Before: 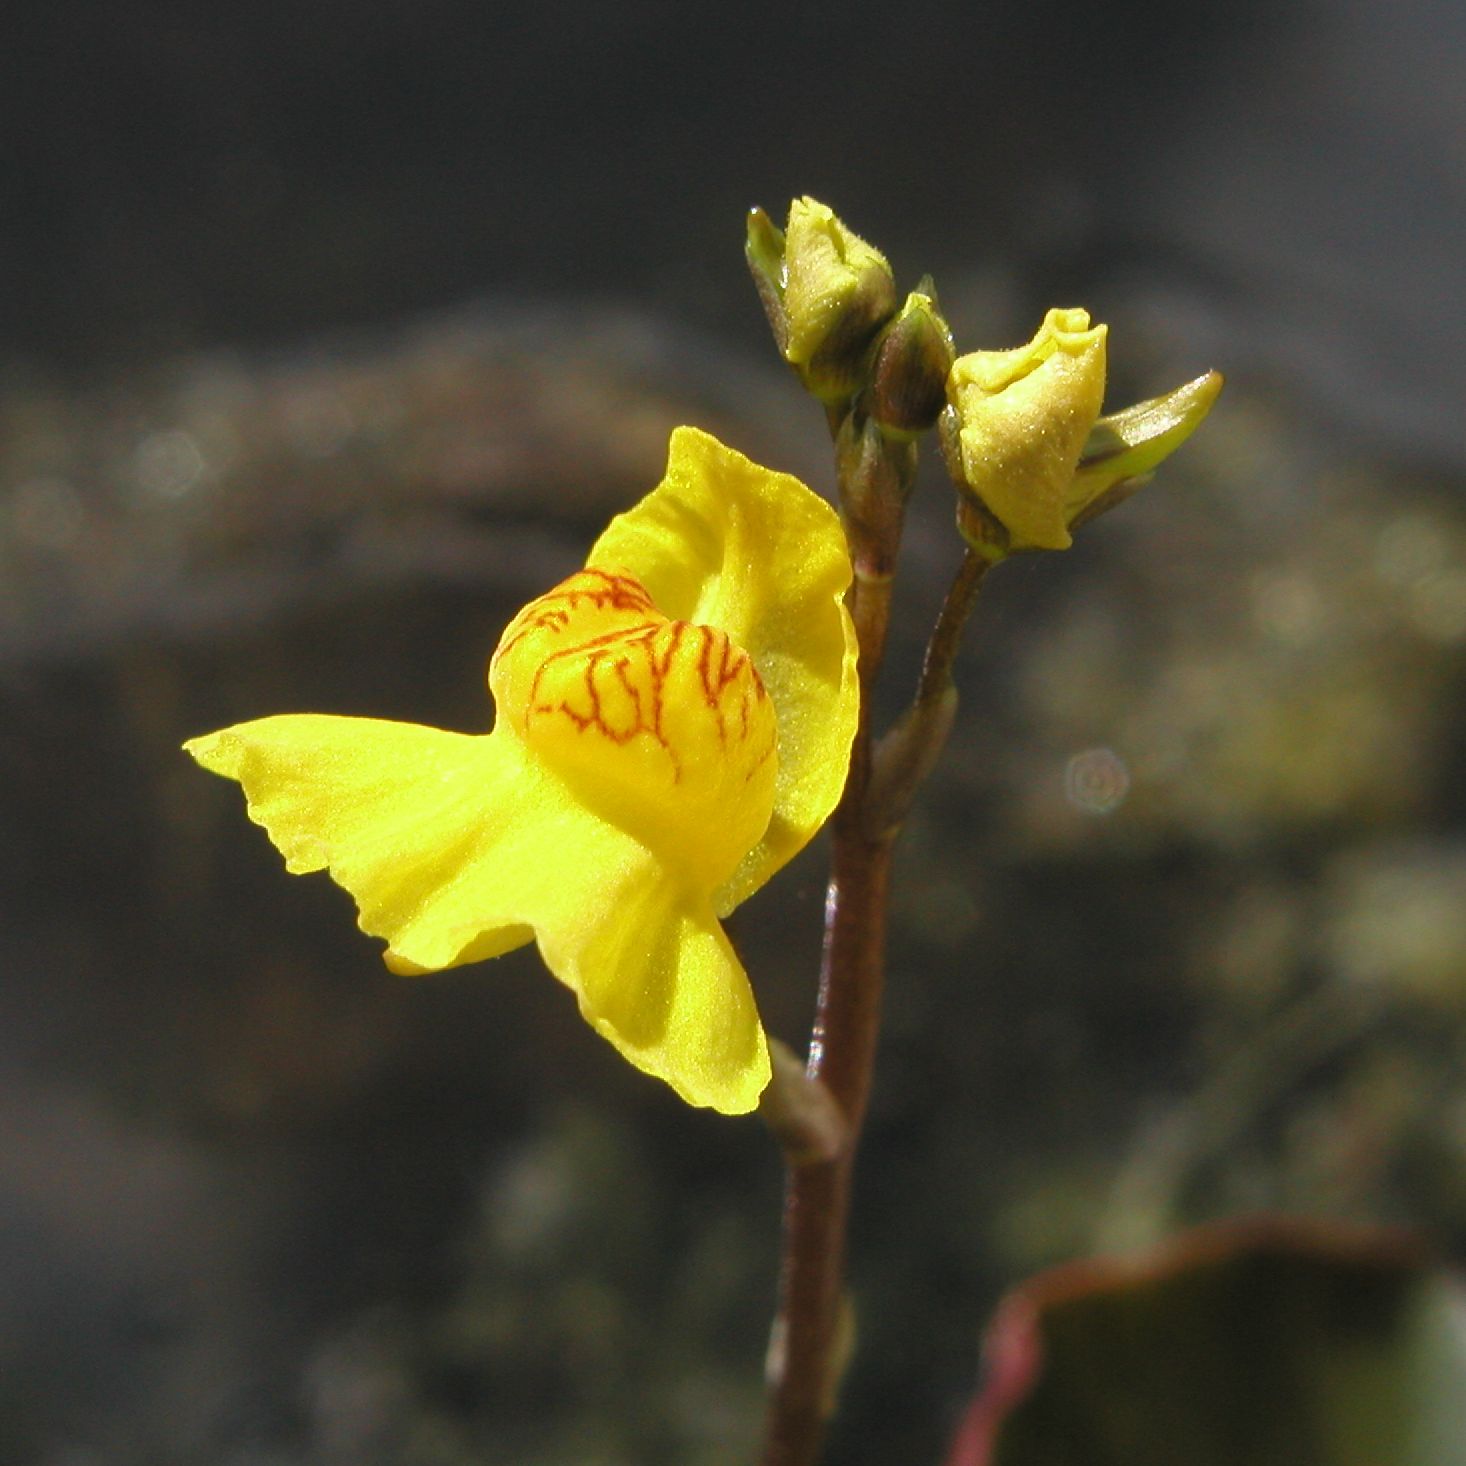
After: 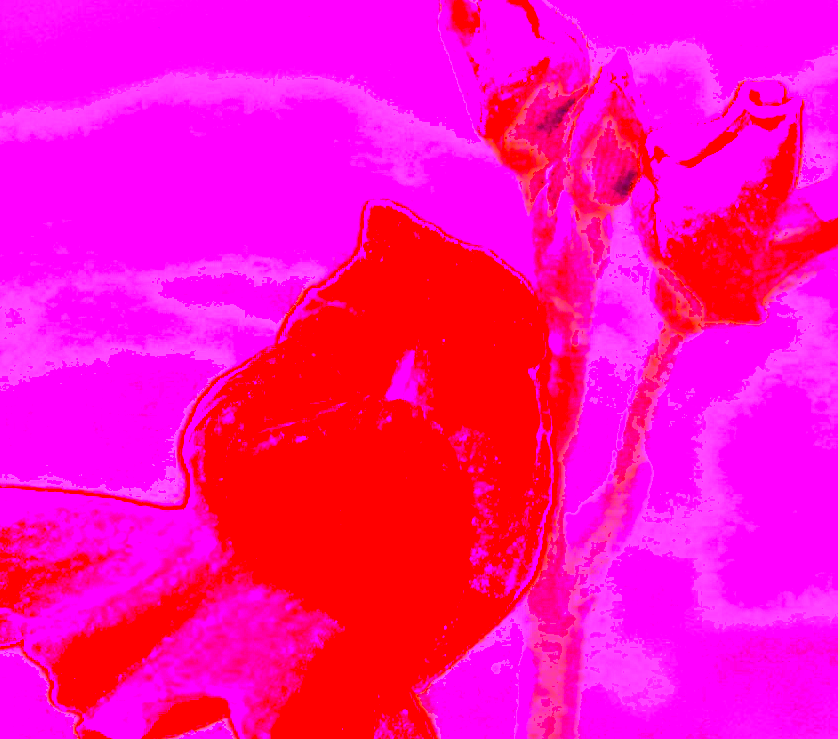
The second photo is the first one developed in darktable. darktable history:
white balance: red 8, blue 8
crop: left 20.932%, top 15.471%, right 21.848%, bottom 34.081%
shadows and highlights: shadows 20.55, highlights -20.99, soften with gaussian
